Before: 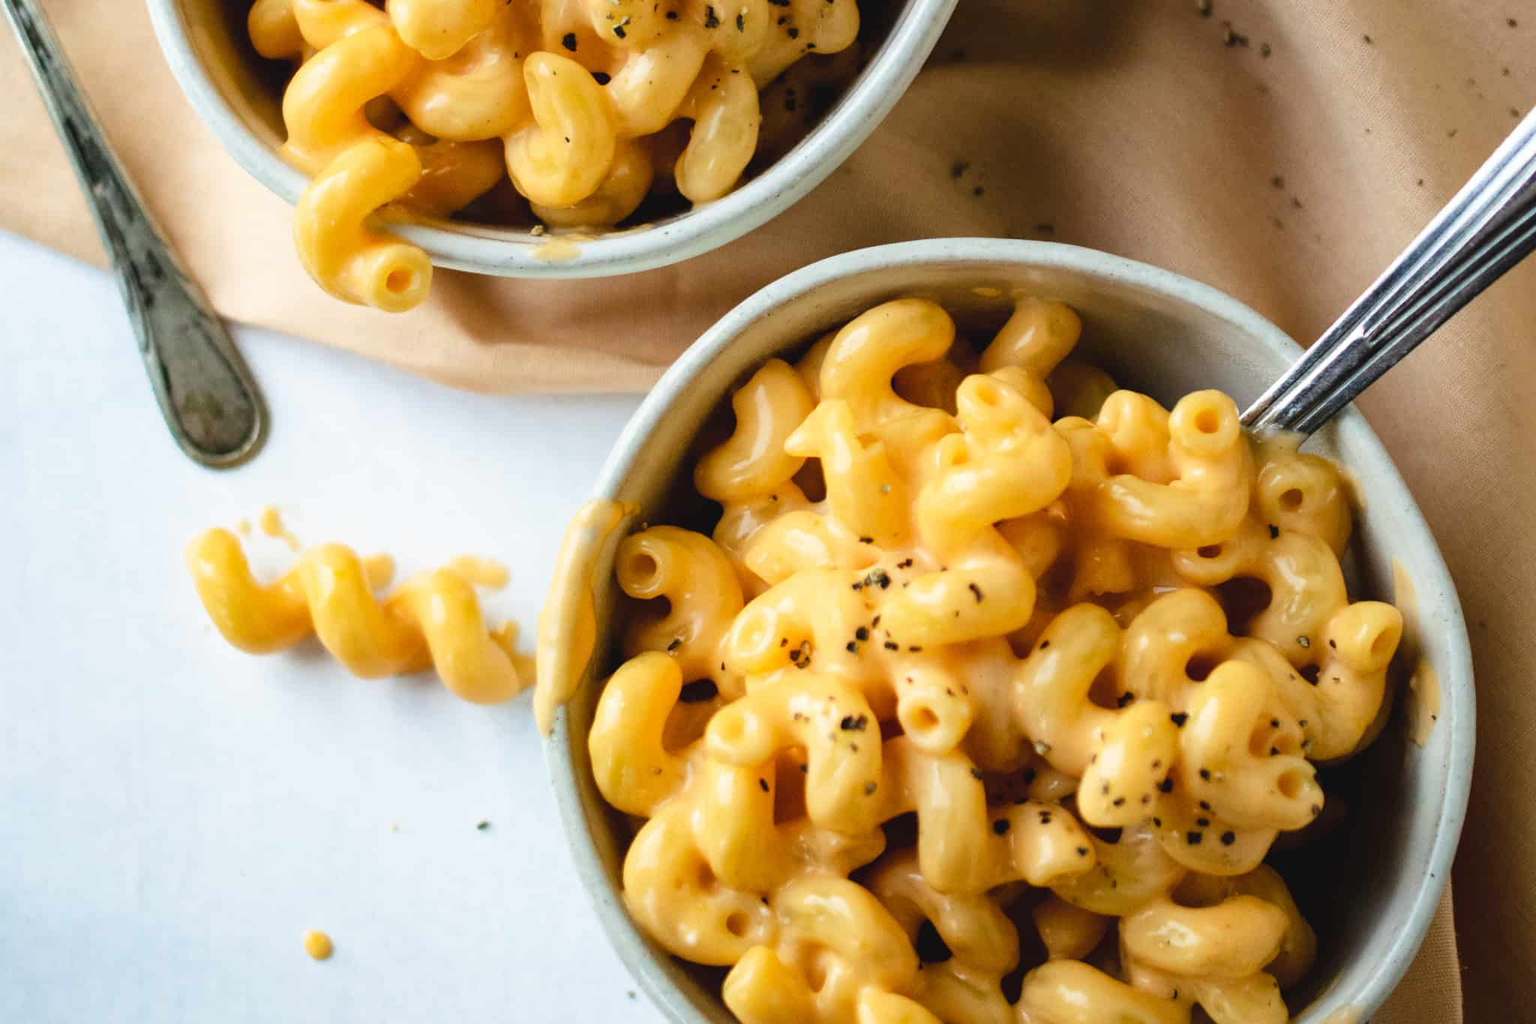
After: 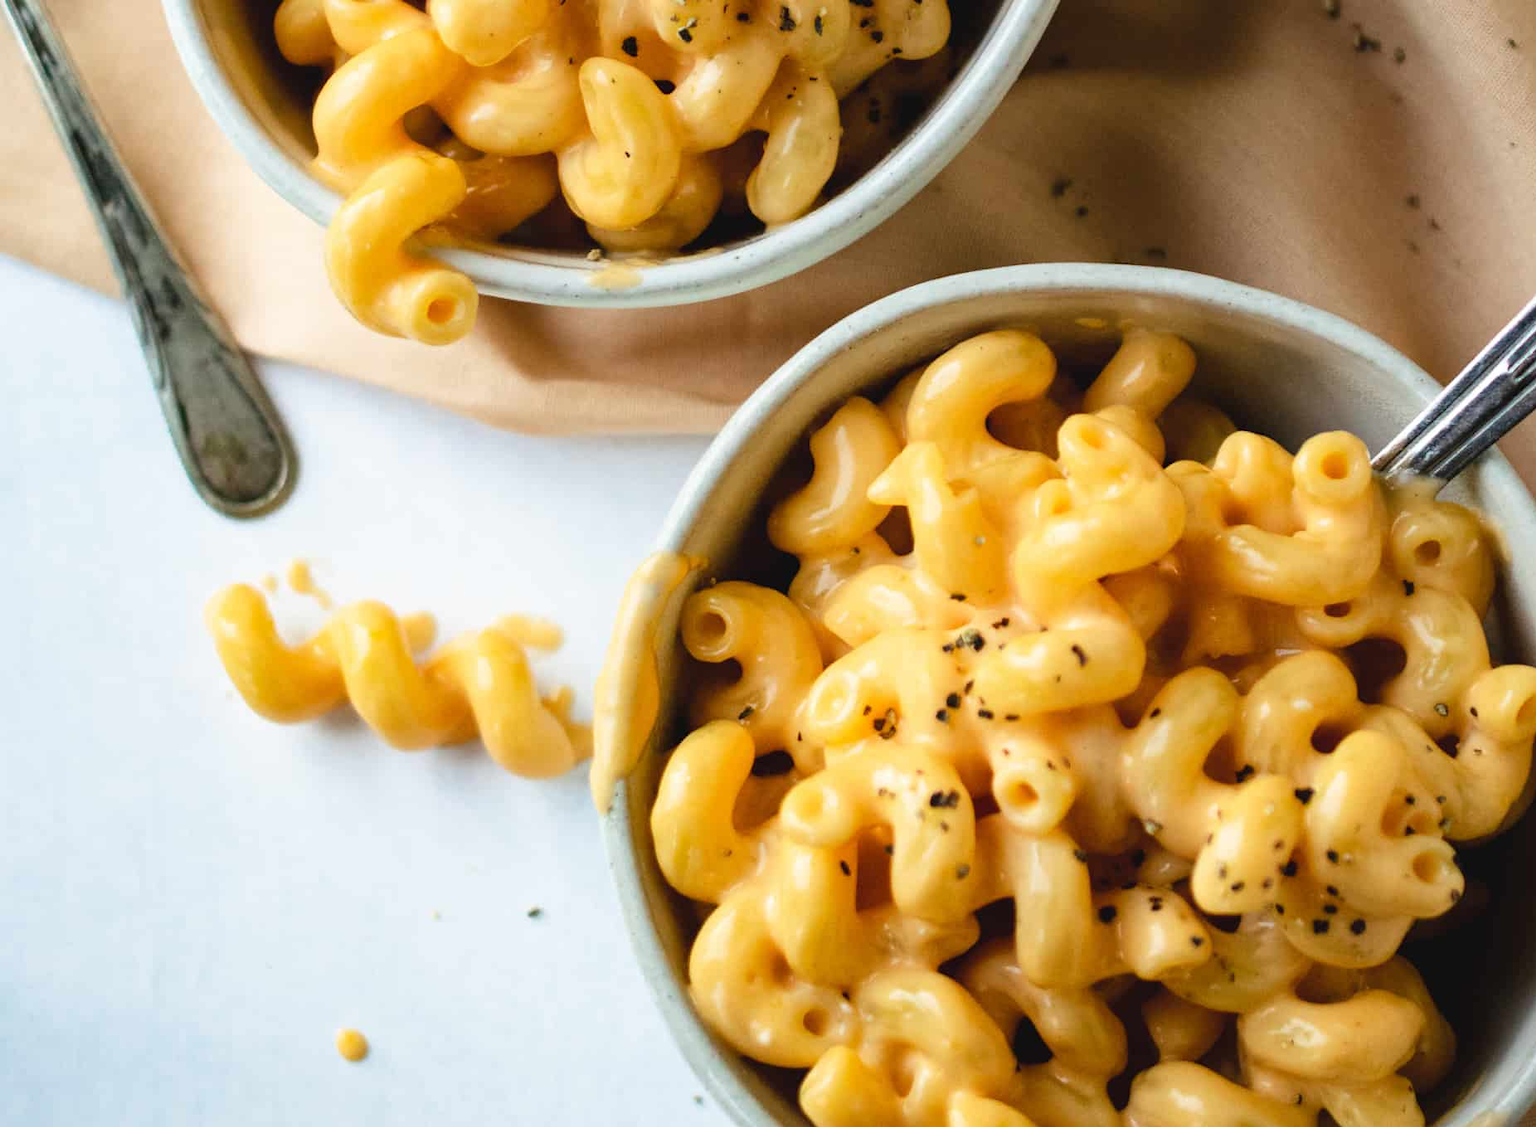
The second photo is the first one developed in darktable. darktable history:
crop: right 9.522%, bottom 0.023%
